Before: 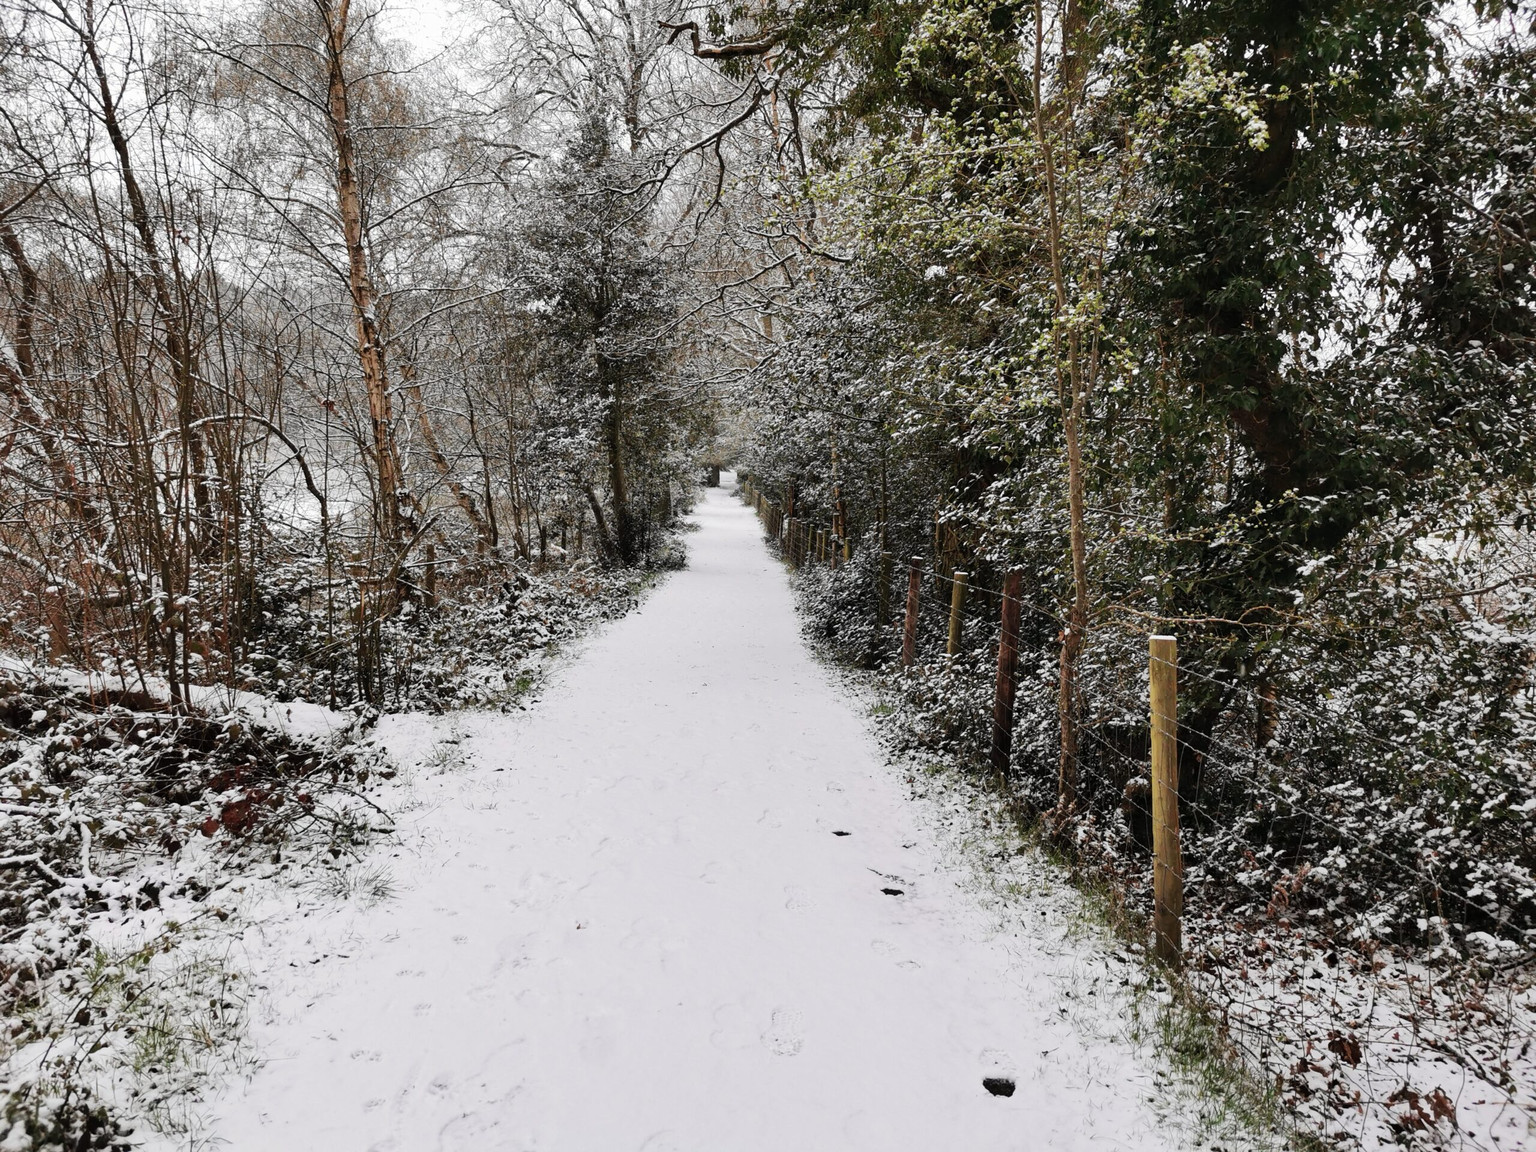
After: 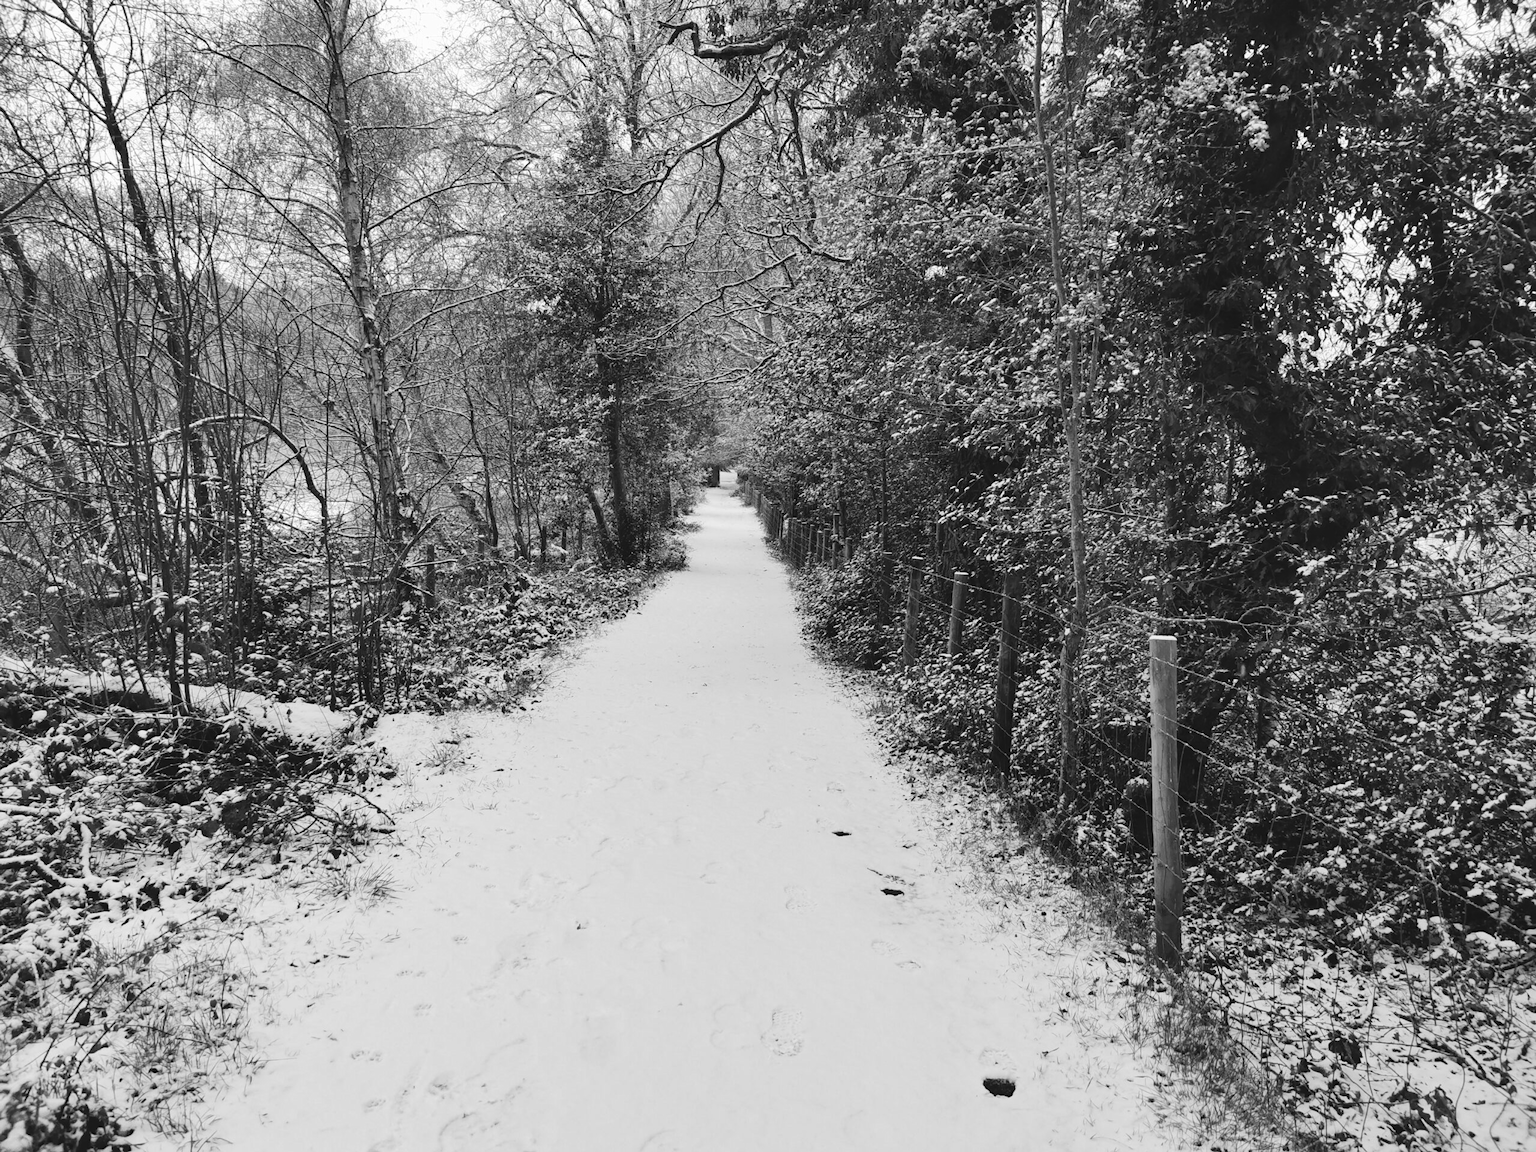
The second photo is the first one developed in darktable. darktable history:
monochrome: on, module defaults
color balance rgb: shadows lift › chroma 2%, shadows lift › hue 247.2°, power › chroma 0.3%, power › hue 25.2°, highlights gain › chroma 3%, highlights gain › hue 60°, global offset › luminance 0.75%, perceptual saturation grading › global saturation 20%, perceptual saturation grading › highlights -20%, perceptual saturation grading › shadows 30%, global vibrance 20%
